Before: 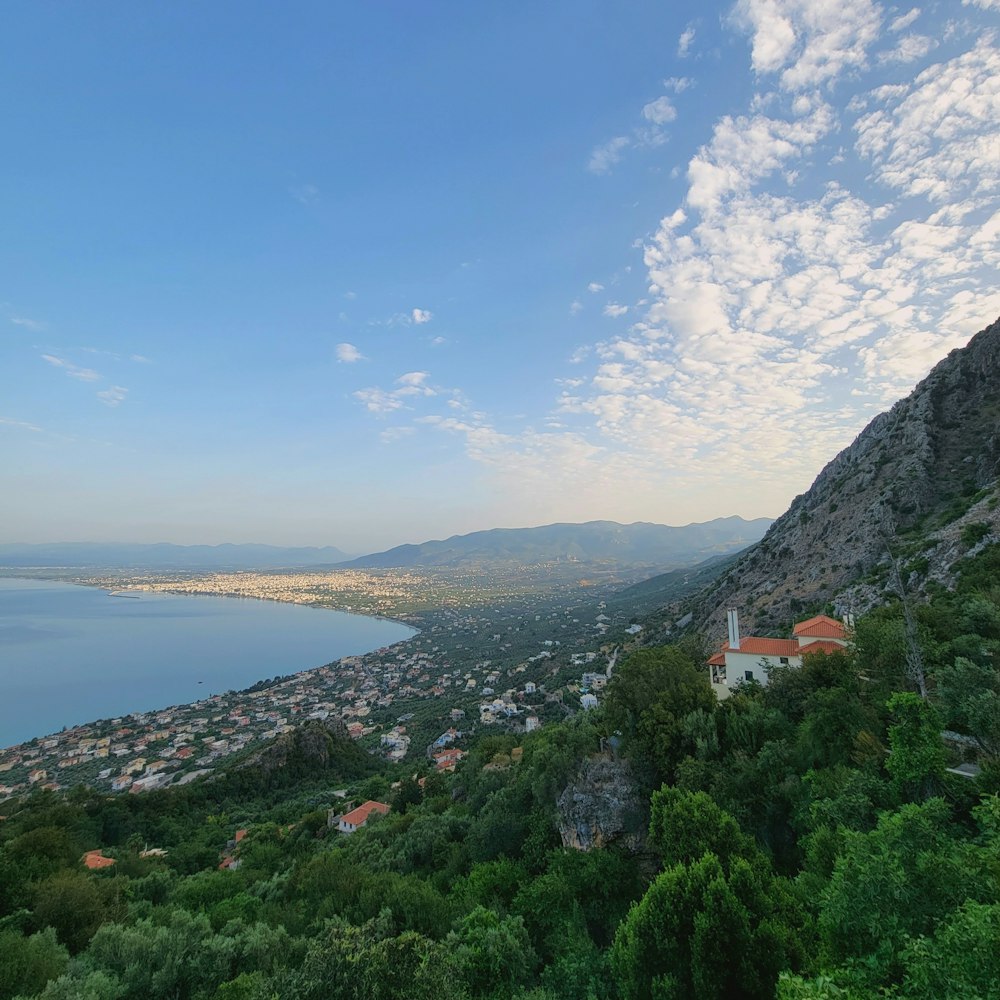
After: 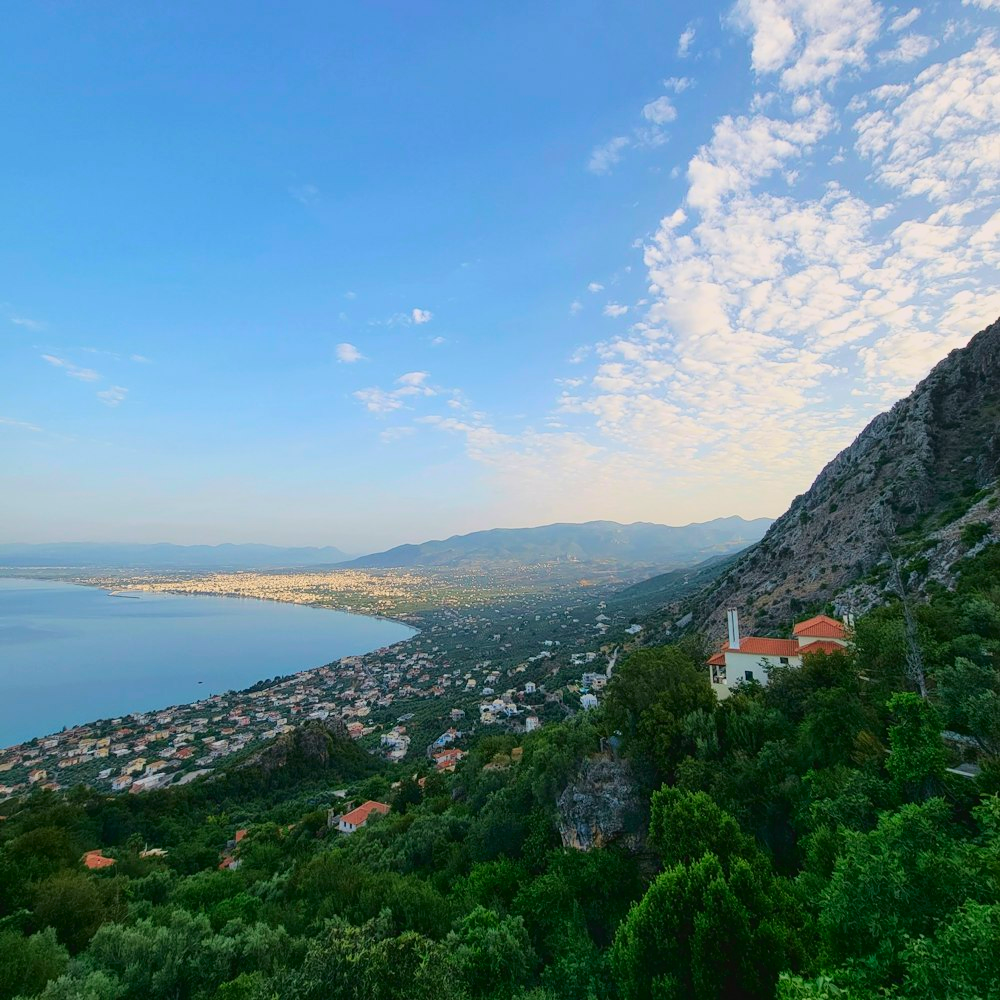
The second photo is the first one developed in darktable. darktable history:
tone curve: curves: ch0 [(0, 0.011) (0.139, 0.106) (0.295, 0.271) (0.499, 0.523) (0.739, 0.782) (0.857, 0.879) (1, 0.967)]; ch1 [(0, 0) (0.291, 0.229) (0.394, 0.365) (0.469, 0.456) (0.495, 0.497) (0.524, 0.53) (0.588, 0.62) (0.725, 0.779) (1, 1)]; ch2 [(0, 0) (0.125, 0.089) (0.35, 0.317) (0.437, 0.42) (0.502, 0.499) (0.537, 0.551) (0.613, 0.636) (1, 1)], color space Lab, independent channels, preserve colors none
